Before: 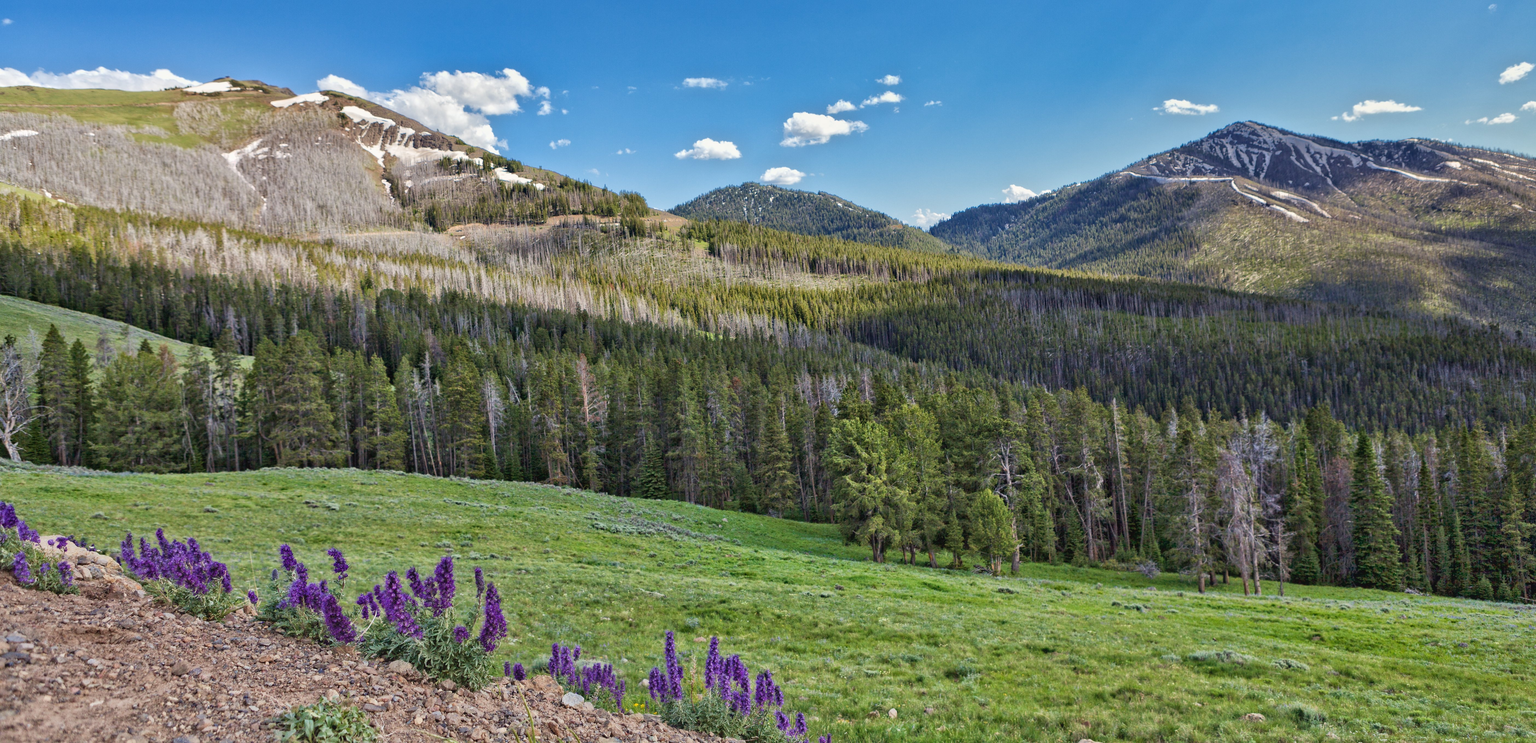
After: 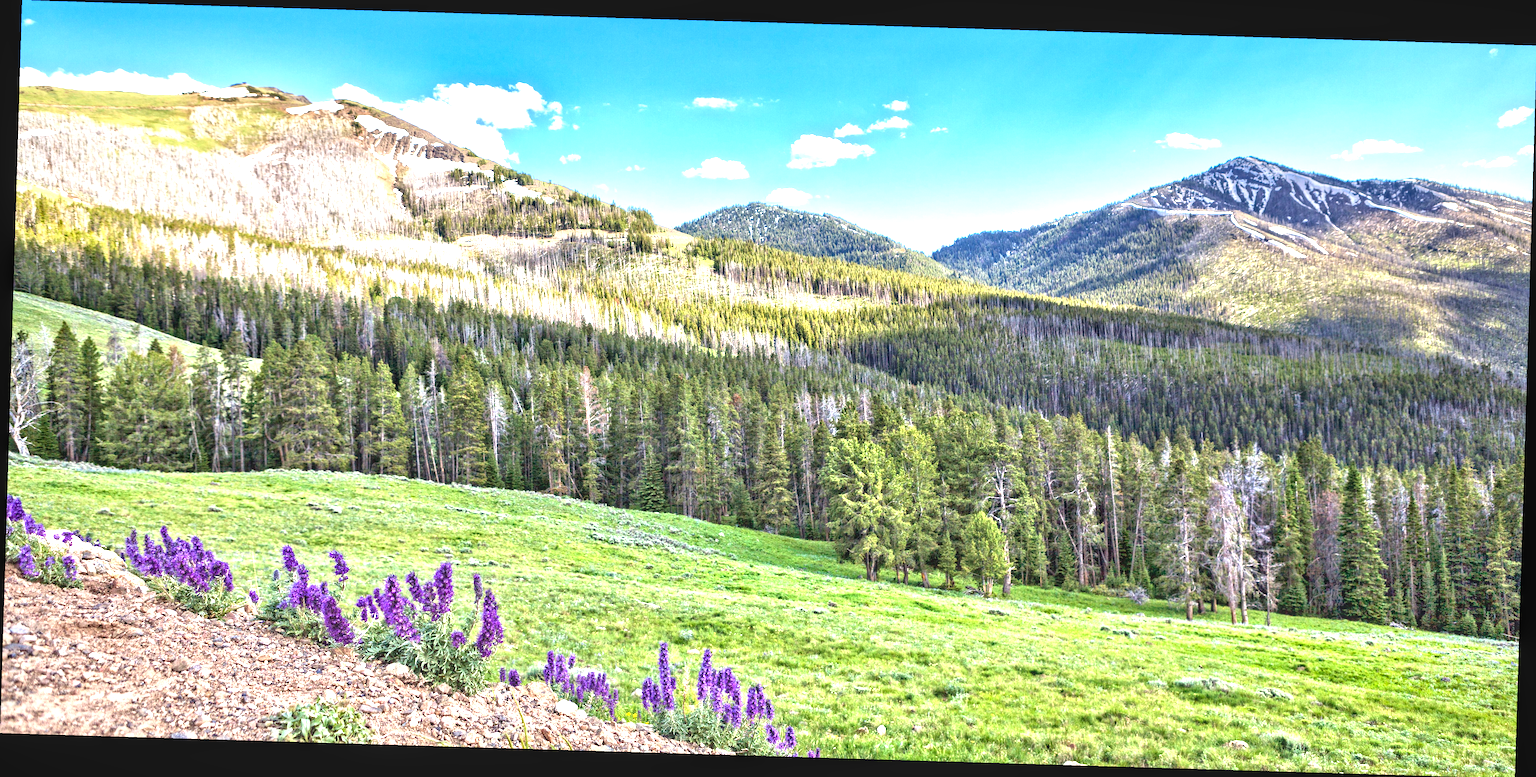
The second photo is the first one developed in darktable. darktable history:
exposure: black level correction 0, exposure 1.741 EV, compensate exposure bias true, compensate highlight preservation false
local contrast: on, module defaults
rotate and perspective: rotation 1.72°, automatic cropping off
